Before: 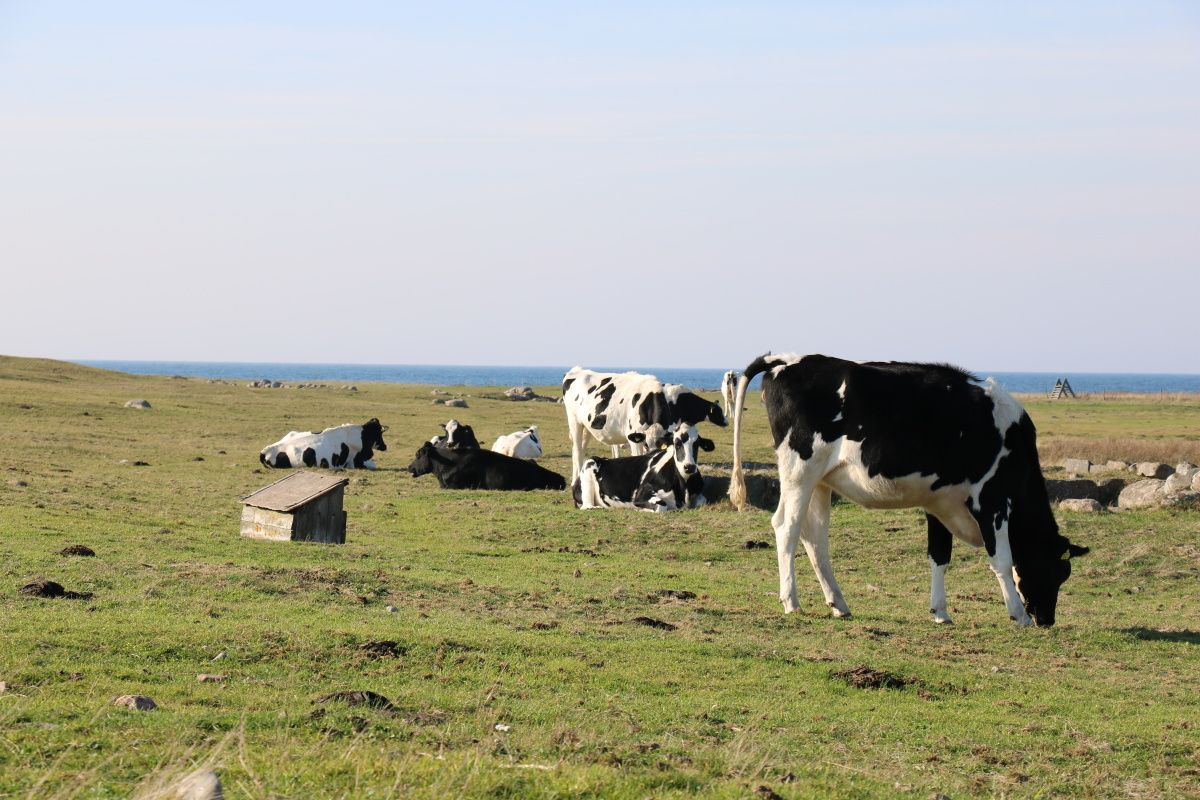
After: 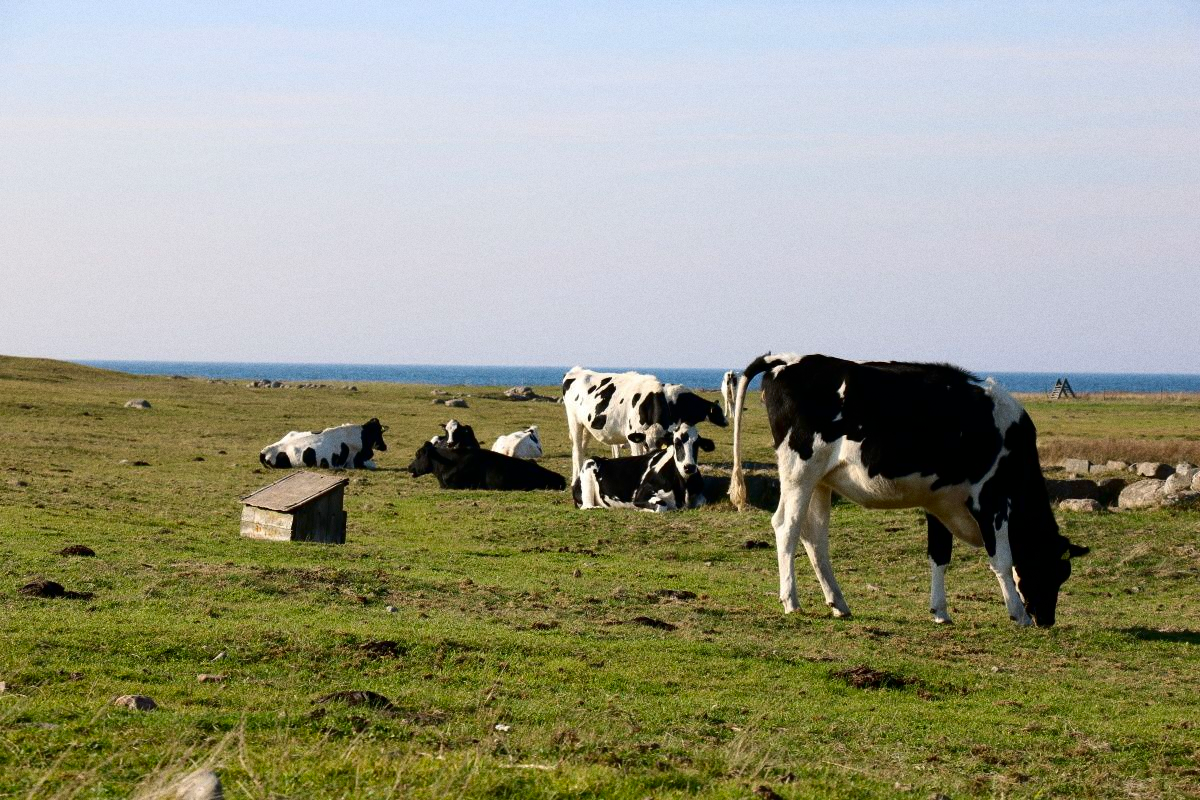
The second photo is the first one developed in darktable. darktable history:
grain: on, module defaults
contrast brightness saturation: contrast 0.13, brightness -0.24, saturation 0.14
